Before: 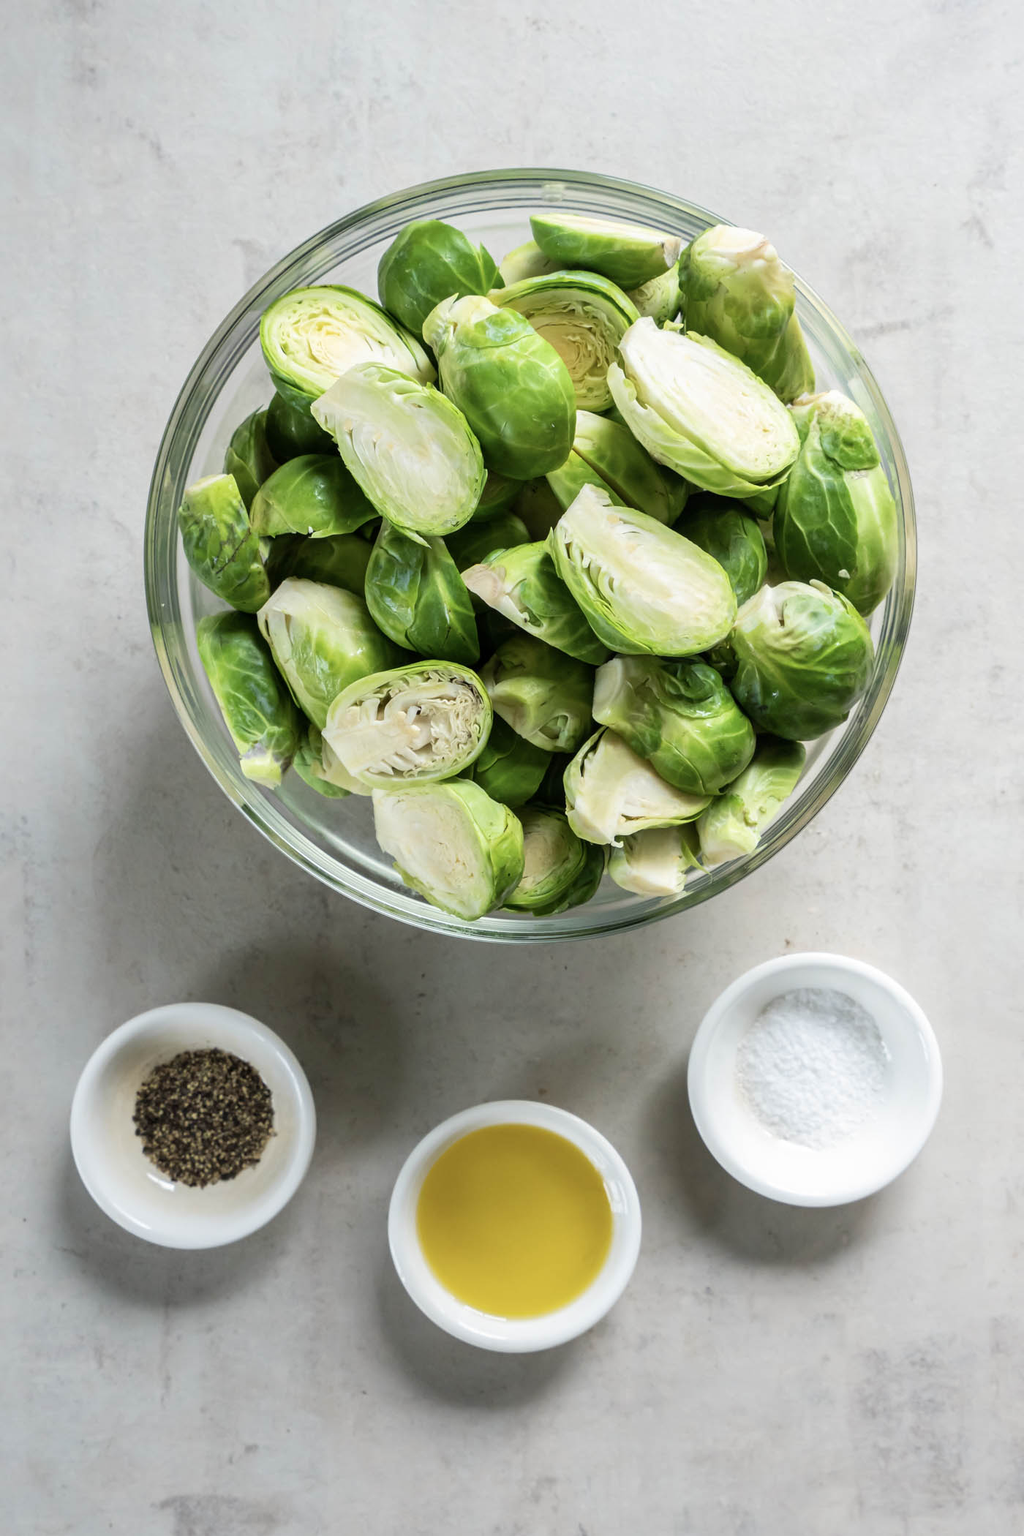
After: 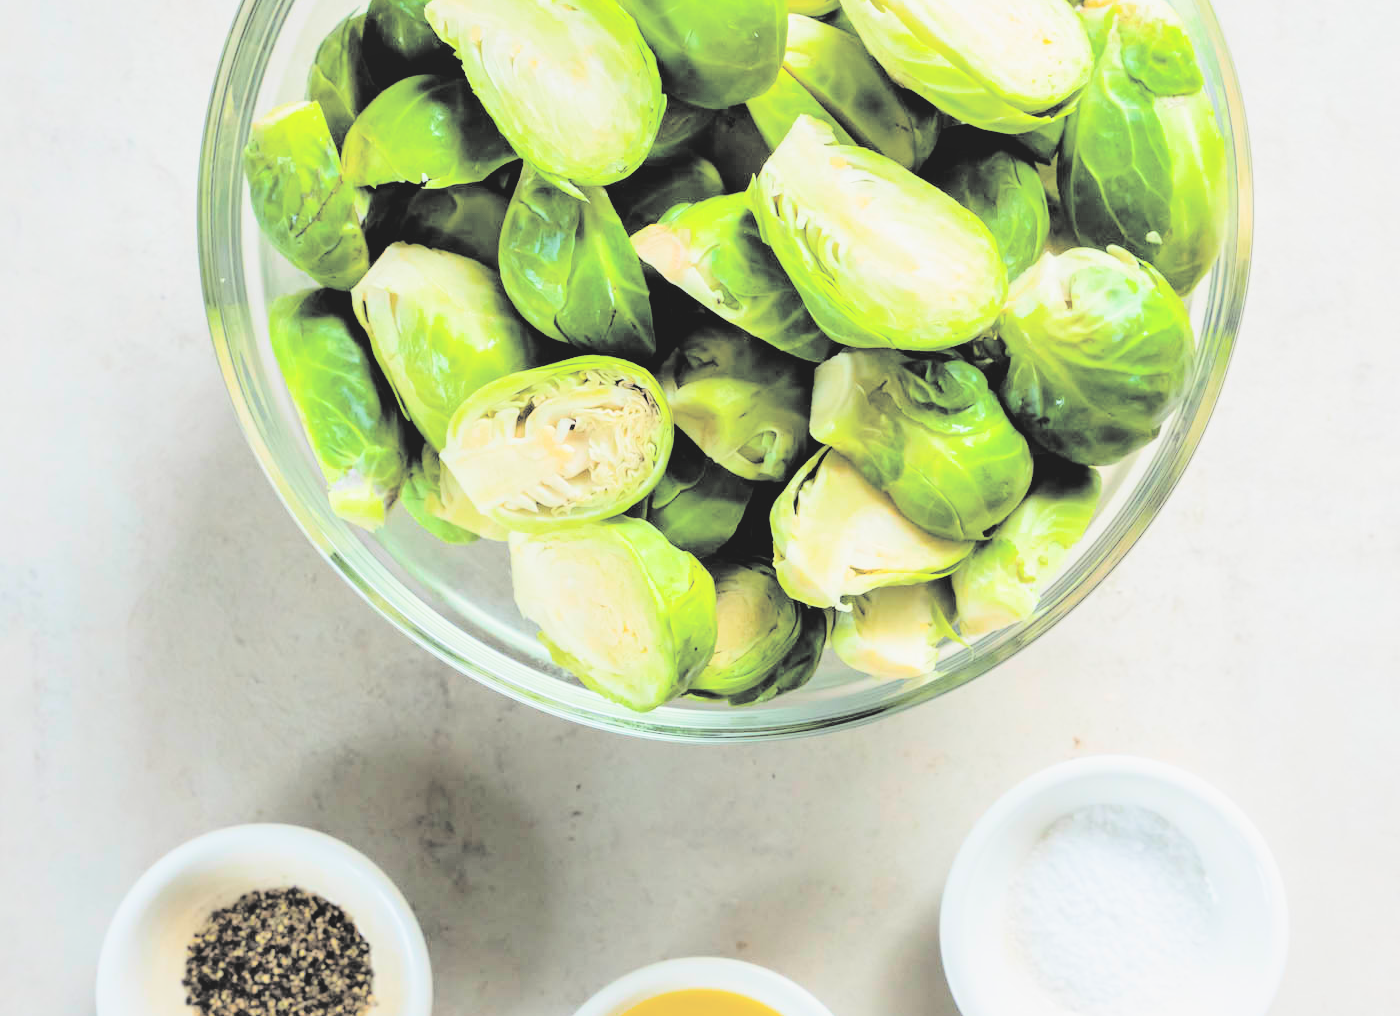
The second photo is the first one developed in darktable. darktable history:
color balance rgb: perceptual saturation grading › global saturation 25%, global vibrance 20%
filmic rgb: black relative exposure -5 EV, white relative exposure 3.5 EV, hardness 3.19, contrast 1.4, highlights saturation mix -50%
contrast brightness saturation: brightness 1
shadows and highlights: shadows 62.66, white point adjustment 0.37, highlights -34.44, compress 83.82%
crop and rotate: top 26.056%, bottom 25.543%
